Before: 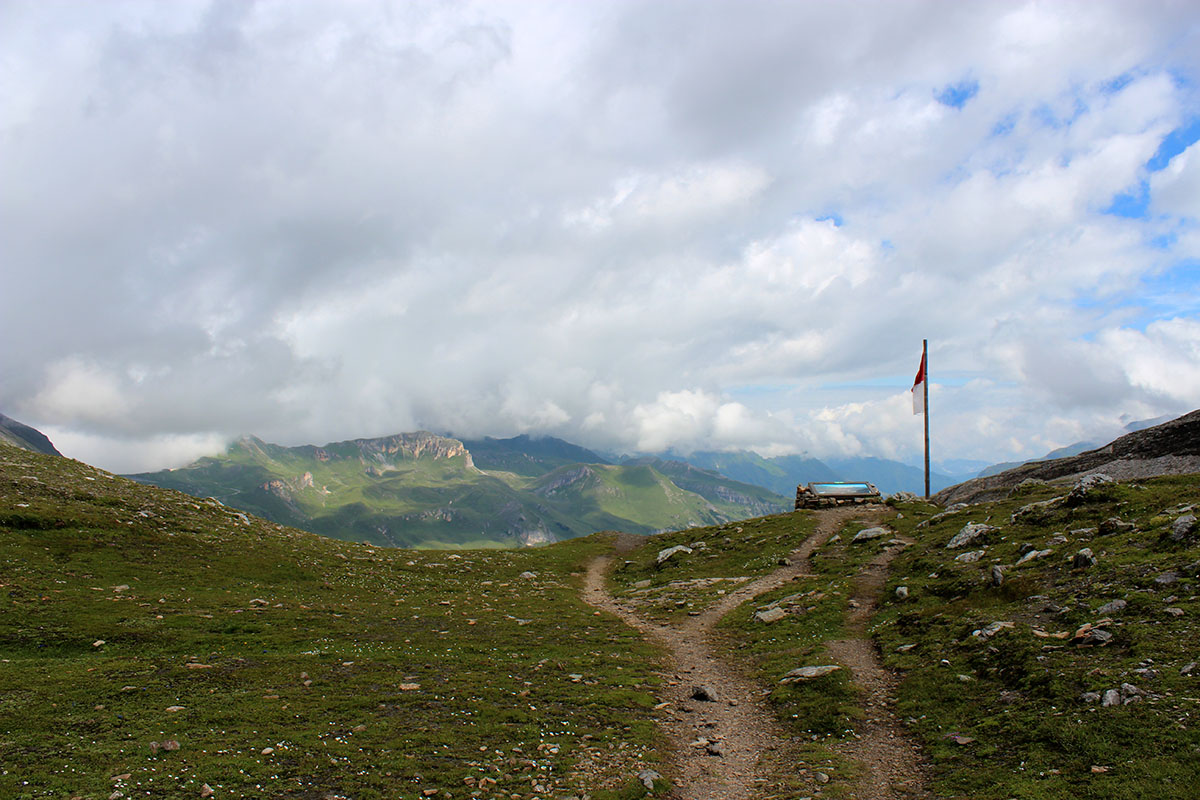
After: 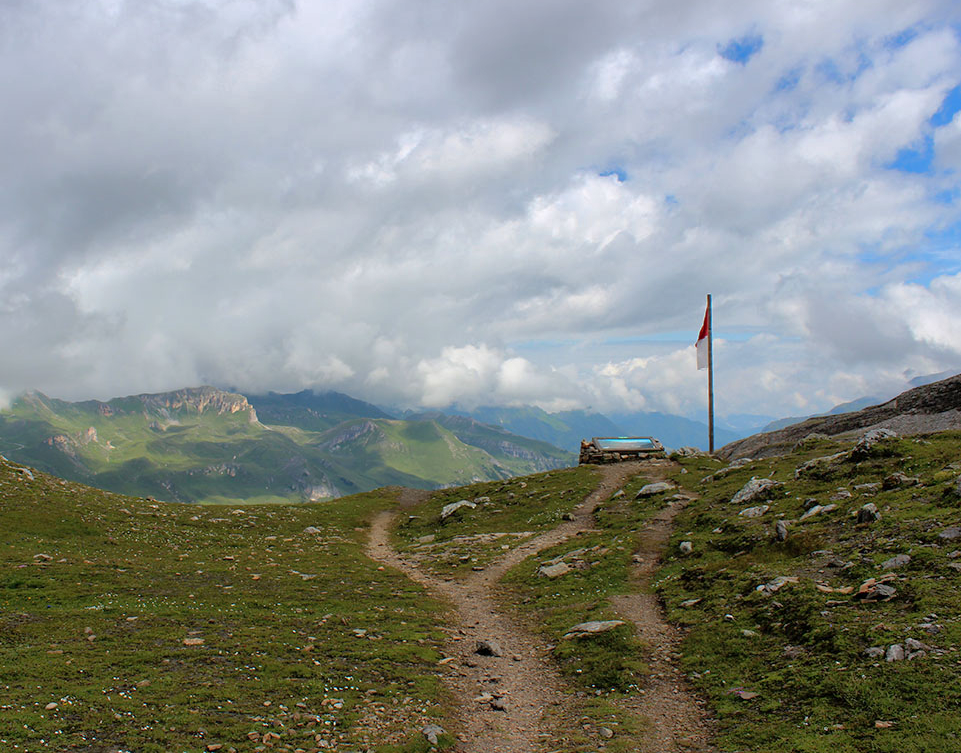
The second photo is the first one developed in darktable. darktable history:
crop and rotate: left 18.016%, top 5.774%, right 1.854%
shadows and highlights: highlights color adjustment 32.21%
